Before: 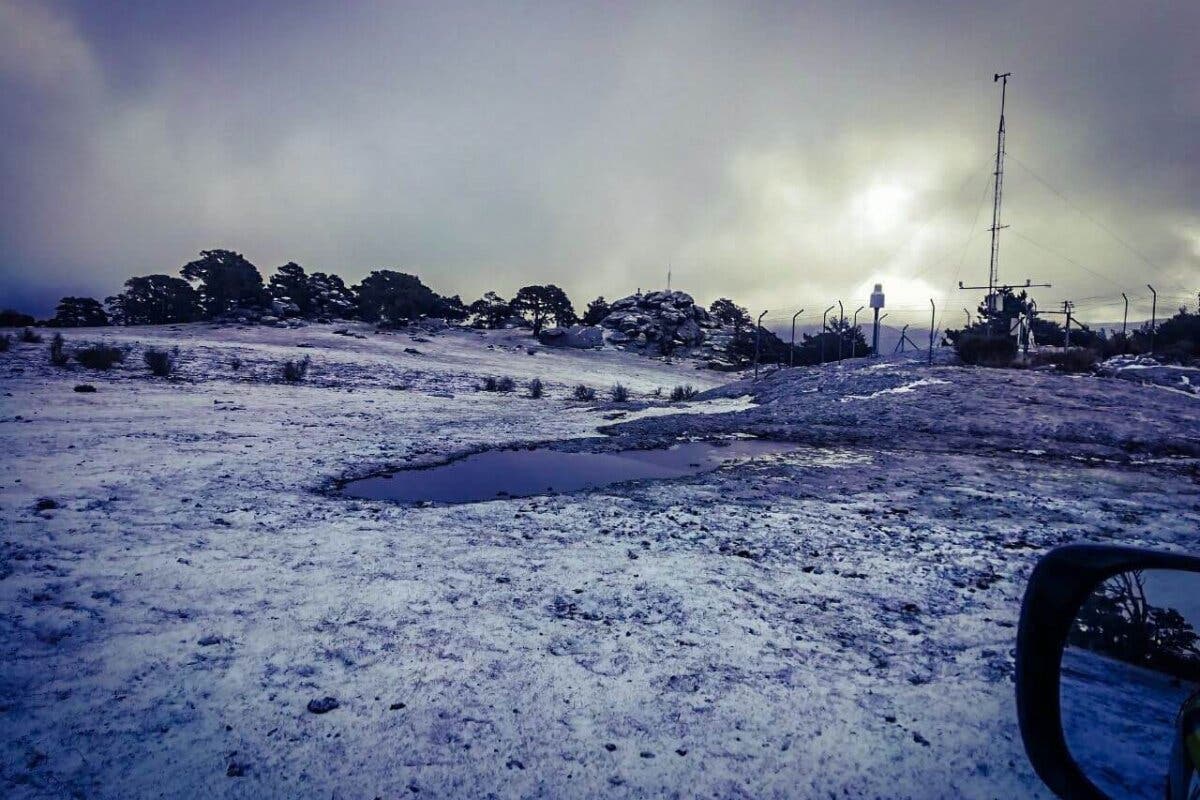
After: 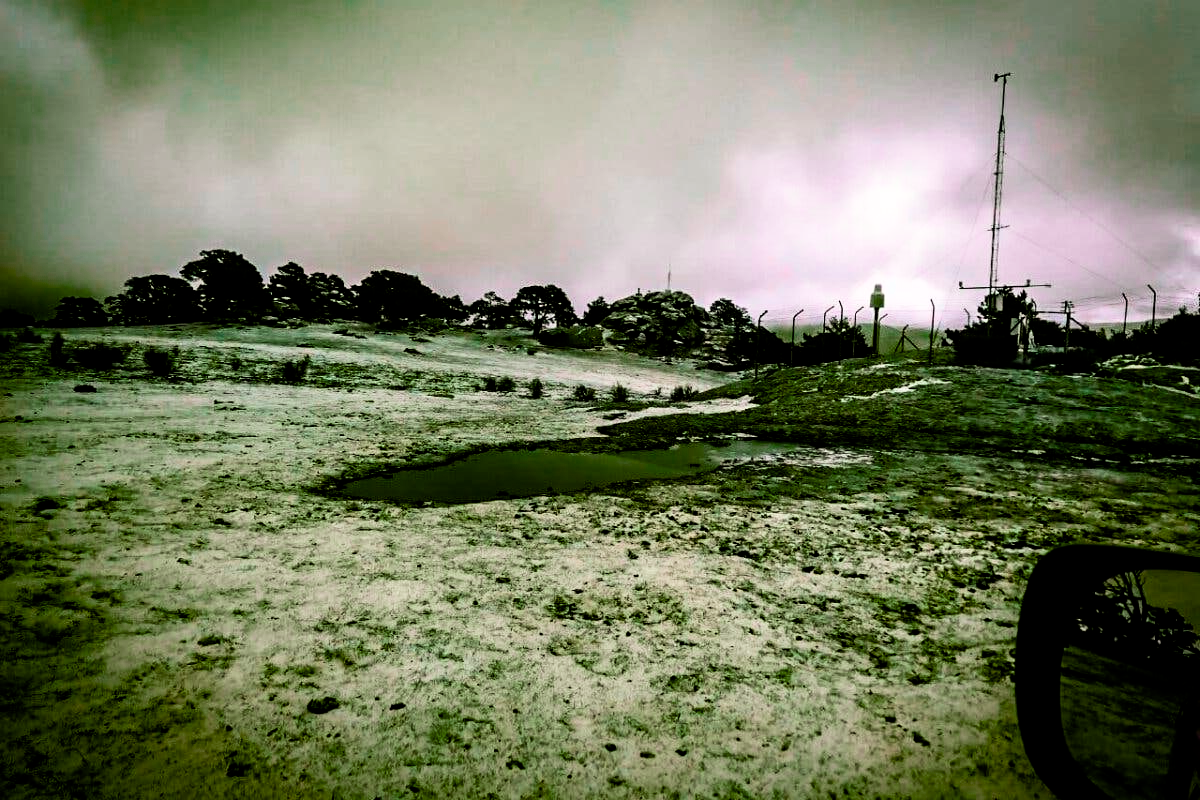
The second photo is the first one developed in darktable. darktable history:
color balance rgb: power › luminance 0.953%, power › chroma 0.389%, power › hue 35.64°, linear chroma grading › global chroma 8.708%, perceptual saturation grading › global saturation 25.427%, hue shift -149.87°, contrast 34.962%, saturation formula JzAzBz (2021)
filmic rgb: middle gray luminance 9.35%, black relative exposure -10.69 EV, white relative exposure 3.43 EV, target black luminance 0%, hardness 5.99, latitude 59.55%, contrast 1.086, highlights saturation mix 6.09%, shadows ↔ highlights balance 28.95%
